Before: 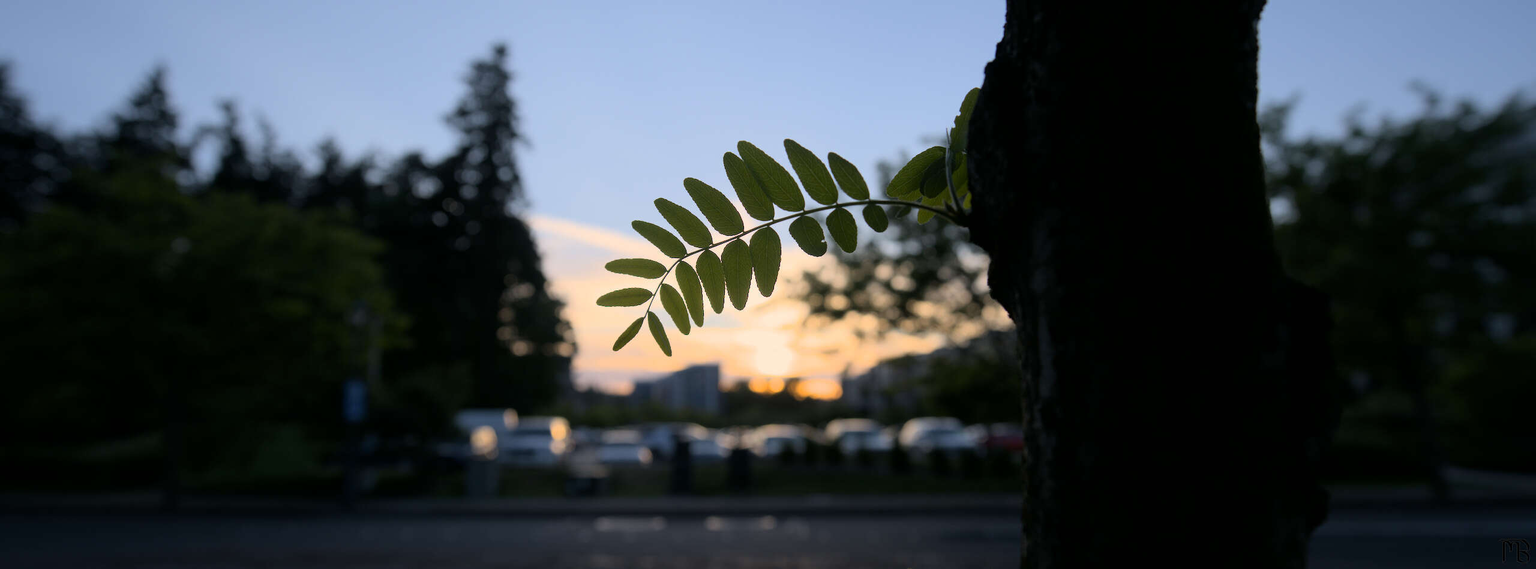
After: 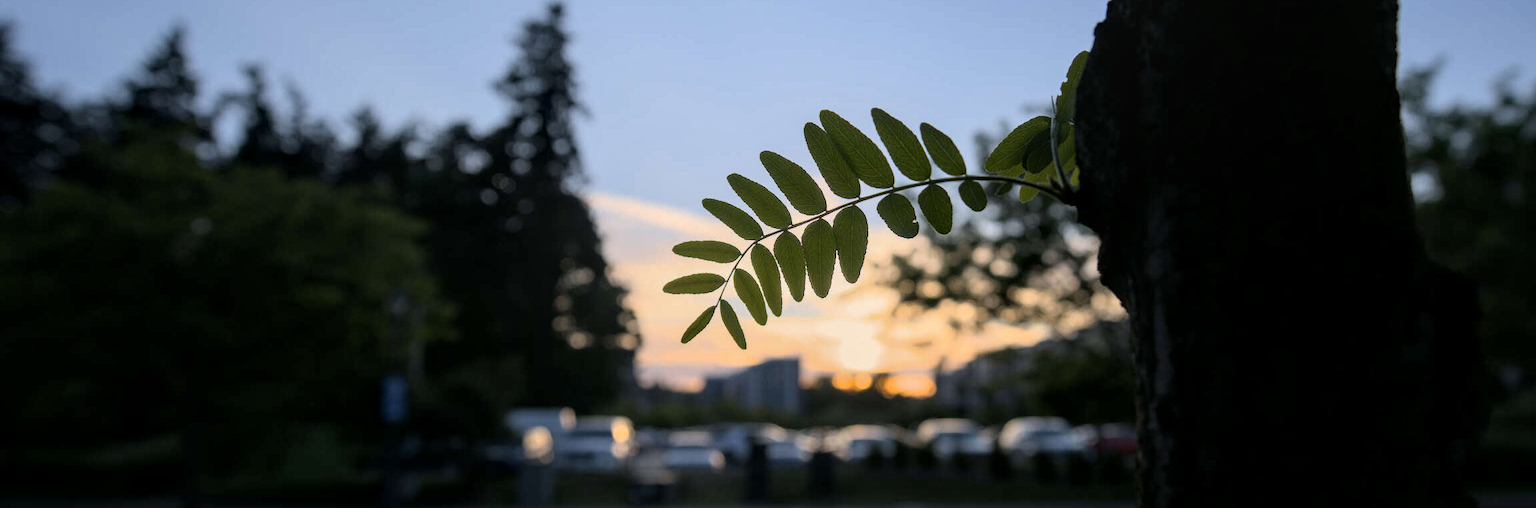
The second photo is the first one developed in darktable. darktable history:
local contrast: detail 130%
crop: top 7.479%, right 9.756%, bottom 12.012%
